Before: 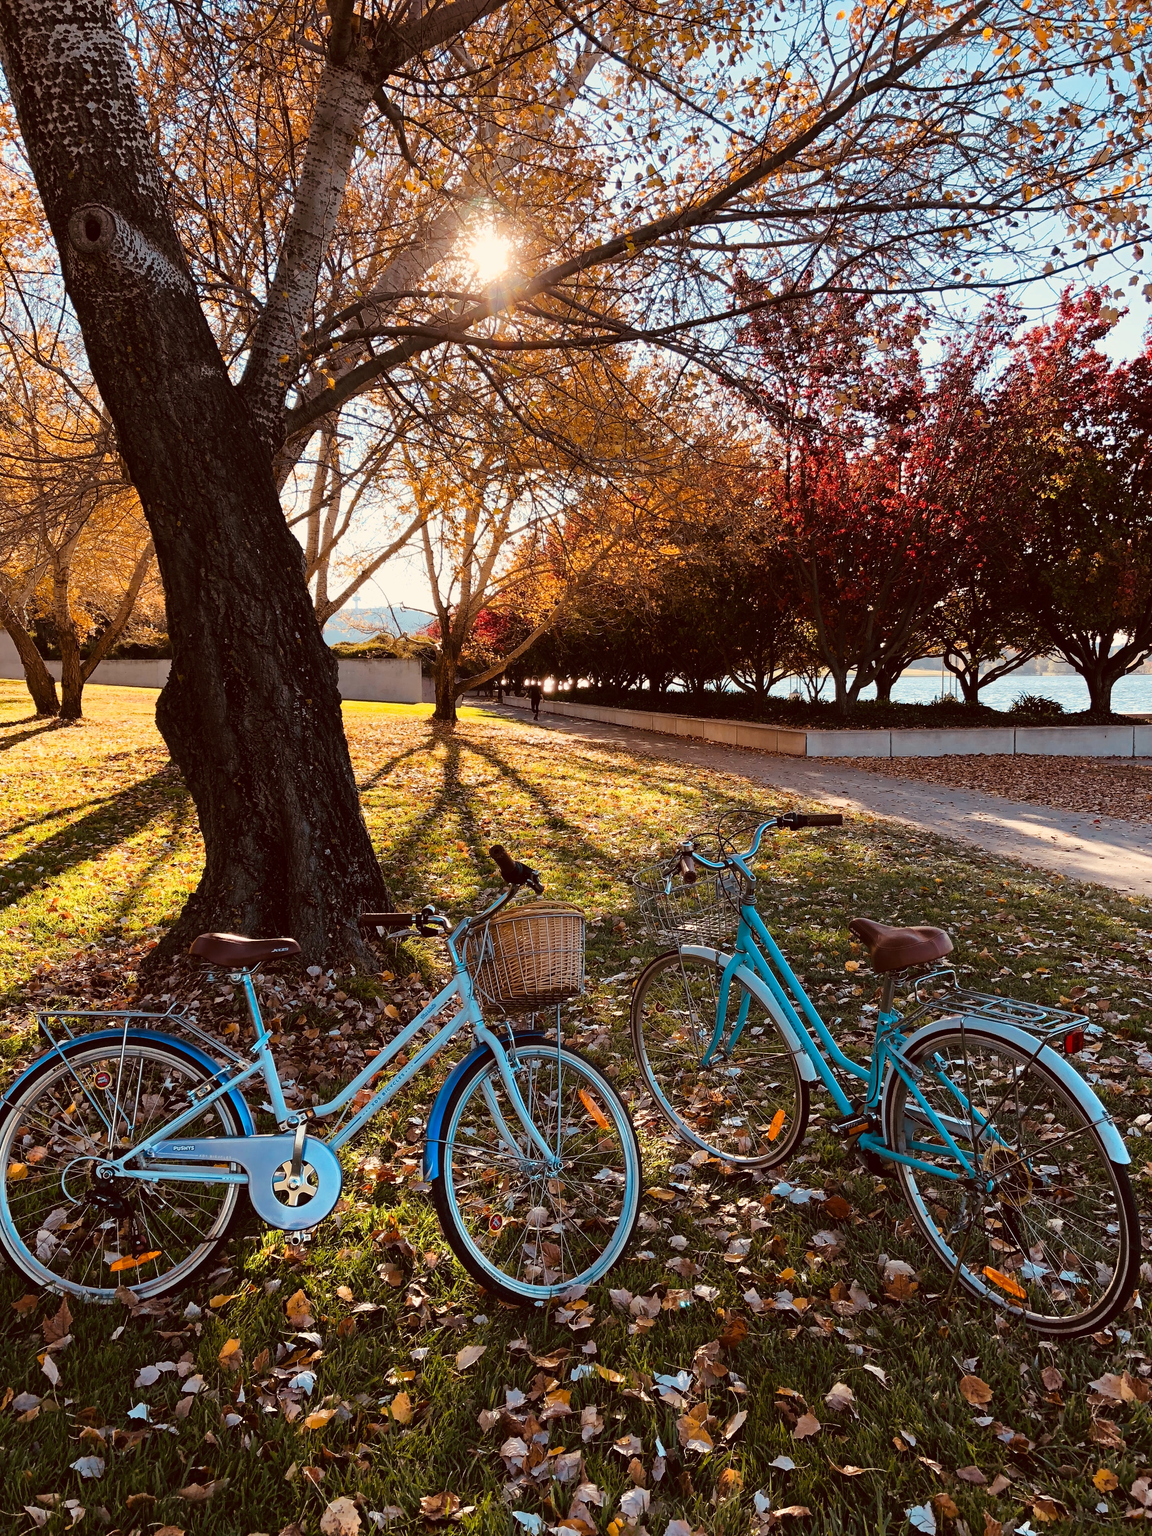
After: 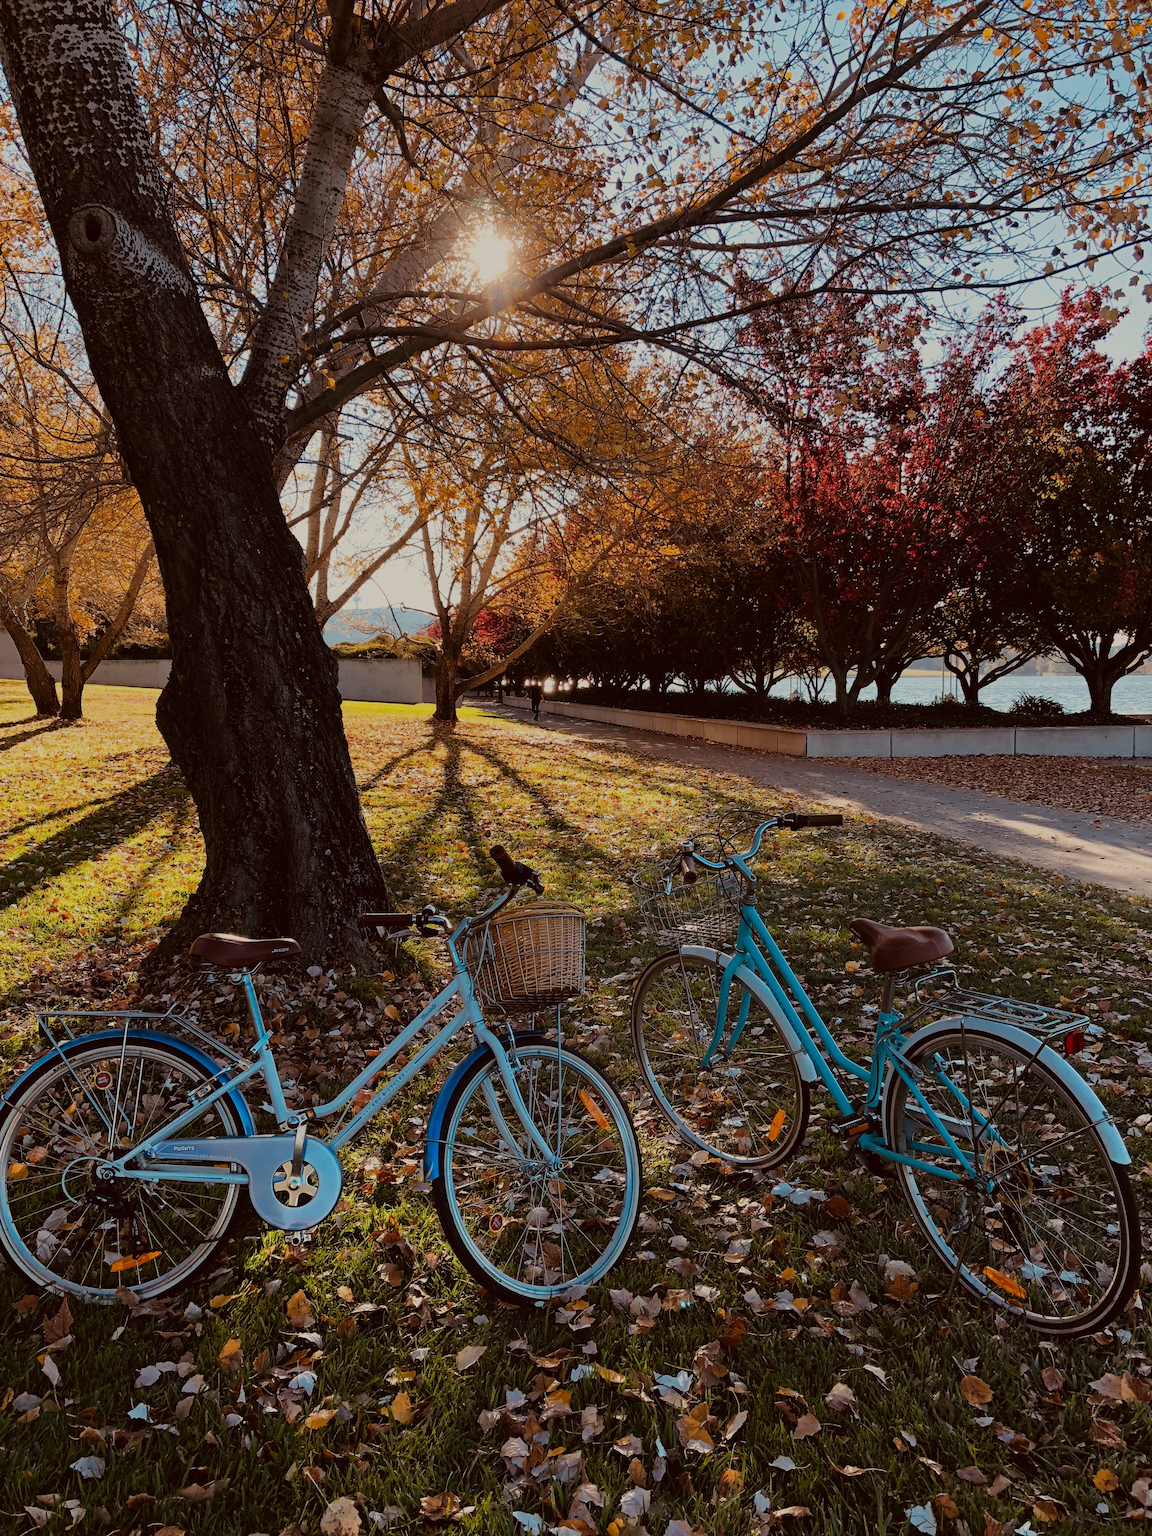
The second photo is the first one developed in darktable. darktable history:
exposure: black level correction 0, exposure -0.713 EV, compensate highlight preservation false
